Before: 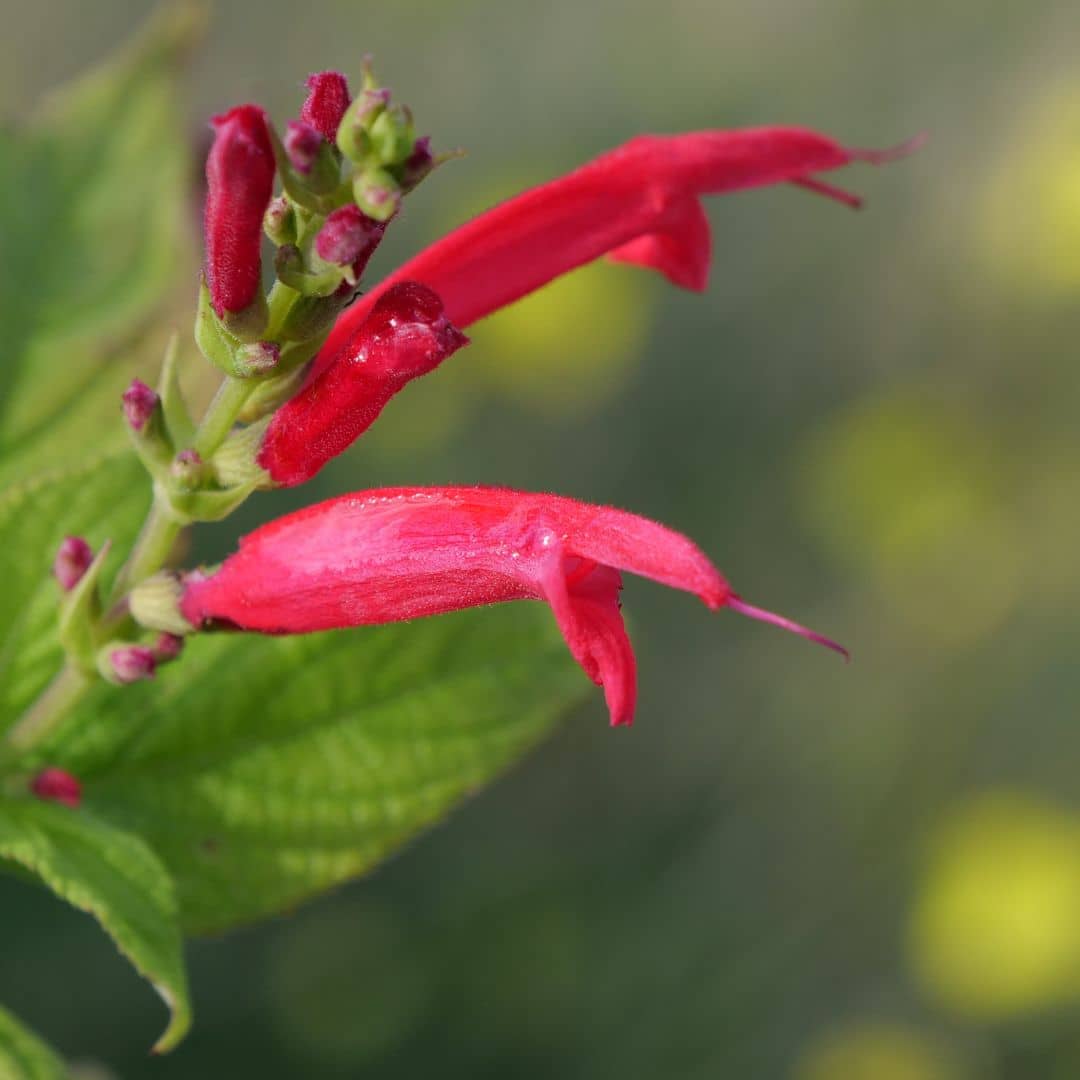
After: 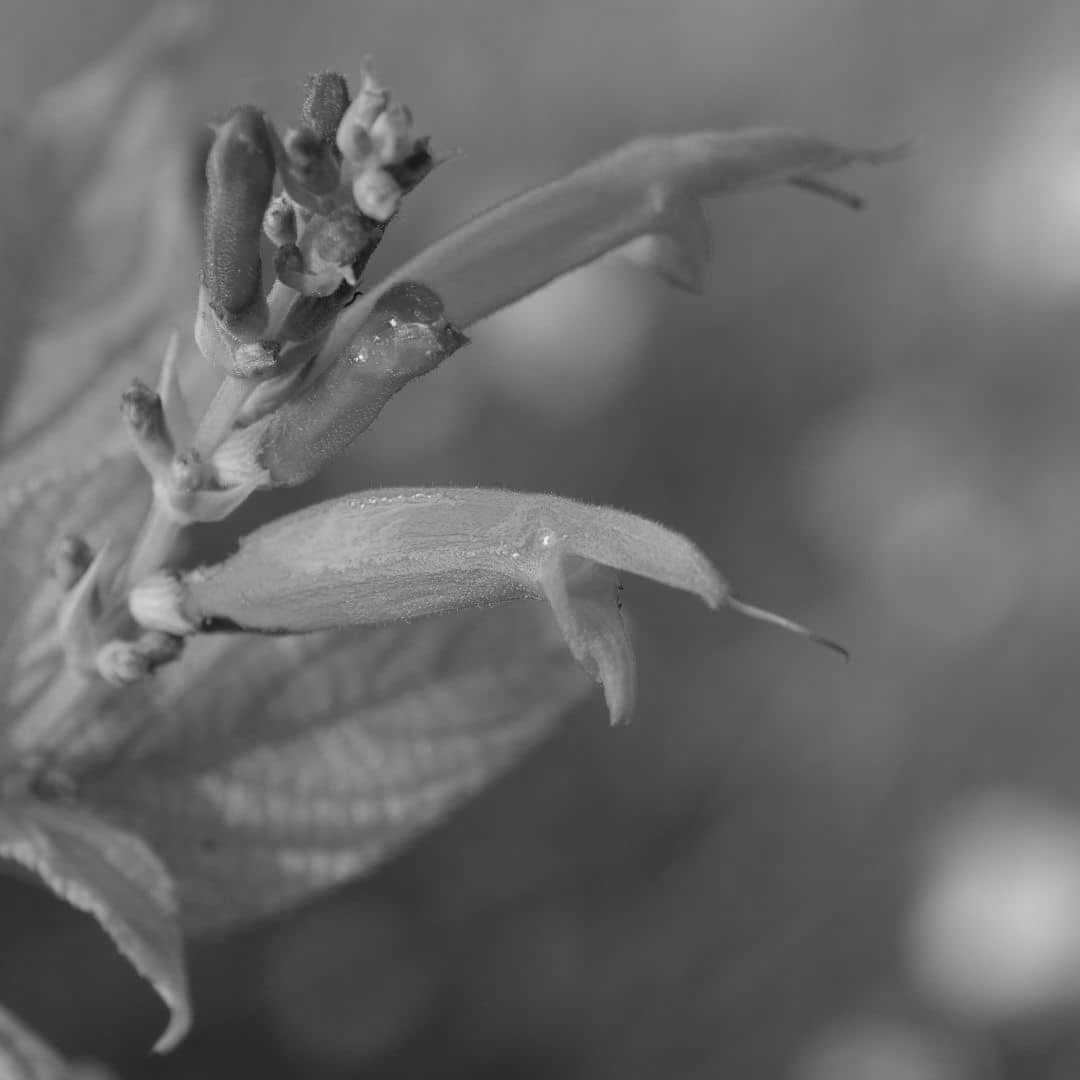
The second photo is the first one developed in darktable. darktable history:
color calibration: output gray [0.714, 0.278, 0, 0], x 0.369, y 0.382, temperature 4314.08 K
